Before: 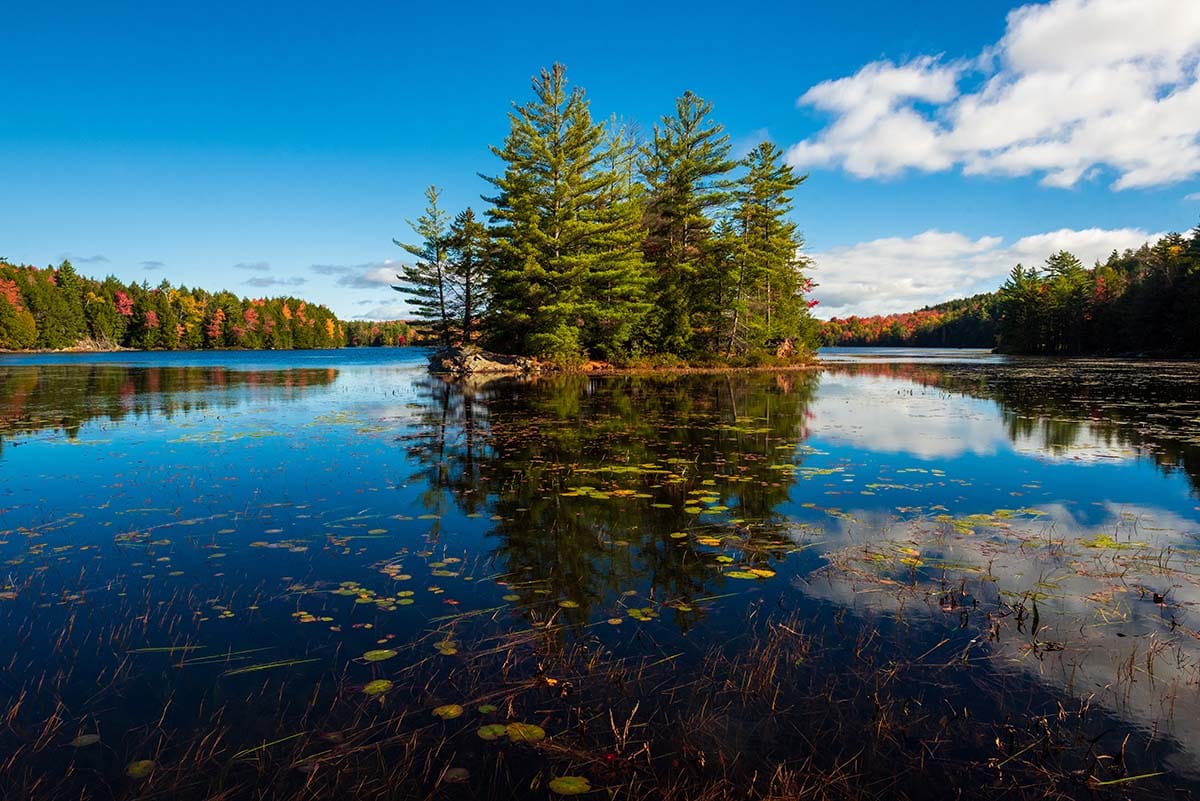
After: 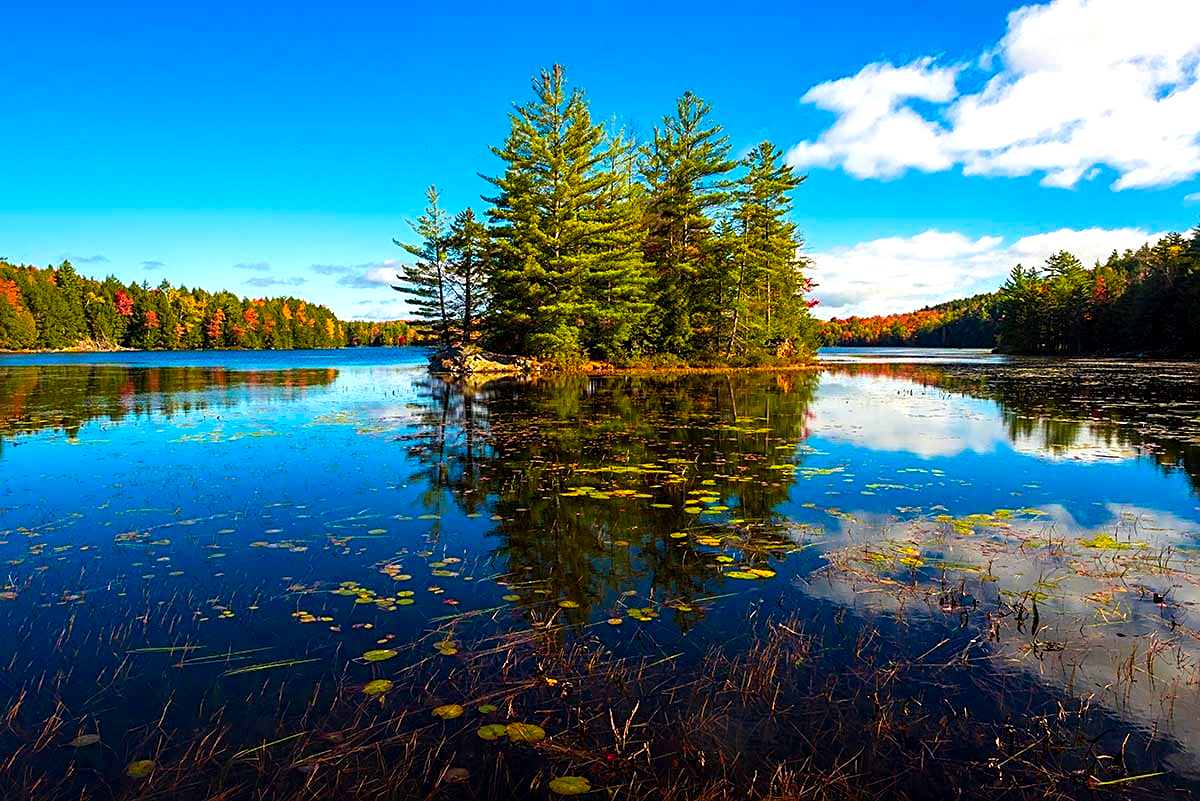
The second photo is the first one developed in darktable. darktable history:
color balance rgb: linear chroma grading › global chroma 15%, perceptual saturation grading › global saturation 30%
sharpen: on, module defaults
exposure: black level correction 0.001, exposure 0.5 EV, compensate exposure bias true, compensate highlight preservation false
